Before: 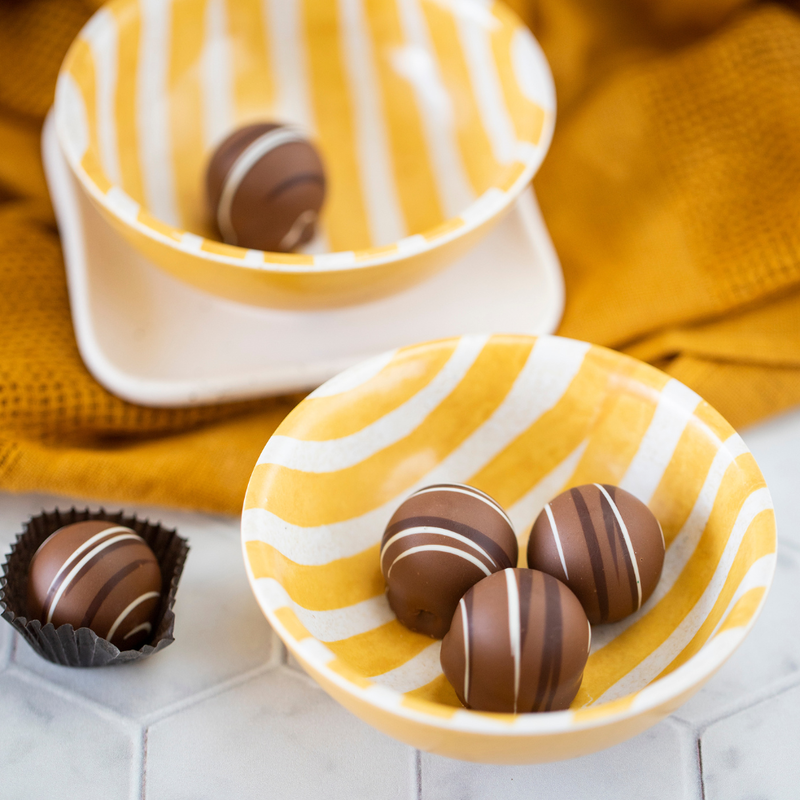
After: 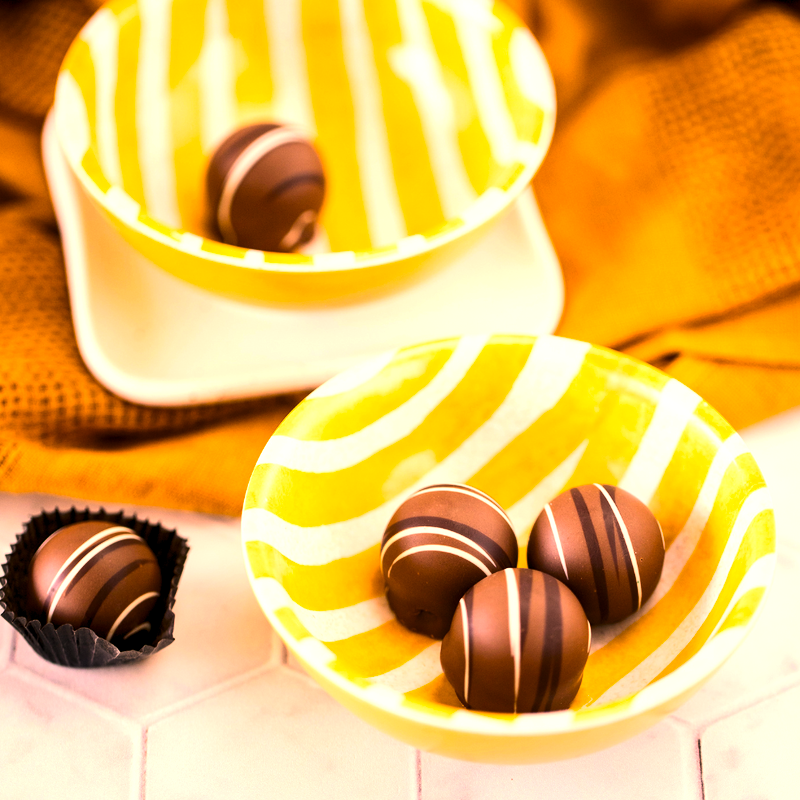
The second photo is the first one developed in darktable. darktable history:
tone equalizer: -8 EV -0.75 EV, -7 EV -0.7 EV, -6 EV -0.6 EV, -5 EV -0.4 EV, -3 EV 0.4 EV, -2 EV 0.6 EV, -1 EV 0.7 EV, +0 EV 0.75 EV, edges refinement/feathering 500, mask exposure compensation -1.57 EV, preserve details no
contrast brightness saturation: contrast 0.13, brightness -0.05, saturation 0.16
rotate and perspective: automatic cropping original format, crop left 0, crop top 0
color balance rgb: perceptual saturation grading › global saturation 30%, global vibrance 20%
color correction: highlights a* 40, highlights b* 40, saturation 0.69
levels: levels [0.018, 0.493, 1]
exposure: exposure 0.128 EV, compensate highlight preservation false
